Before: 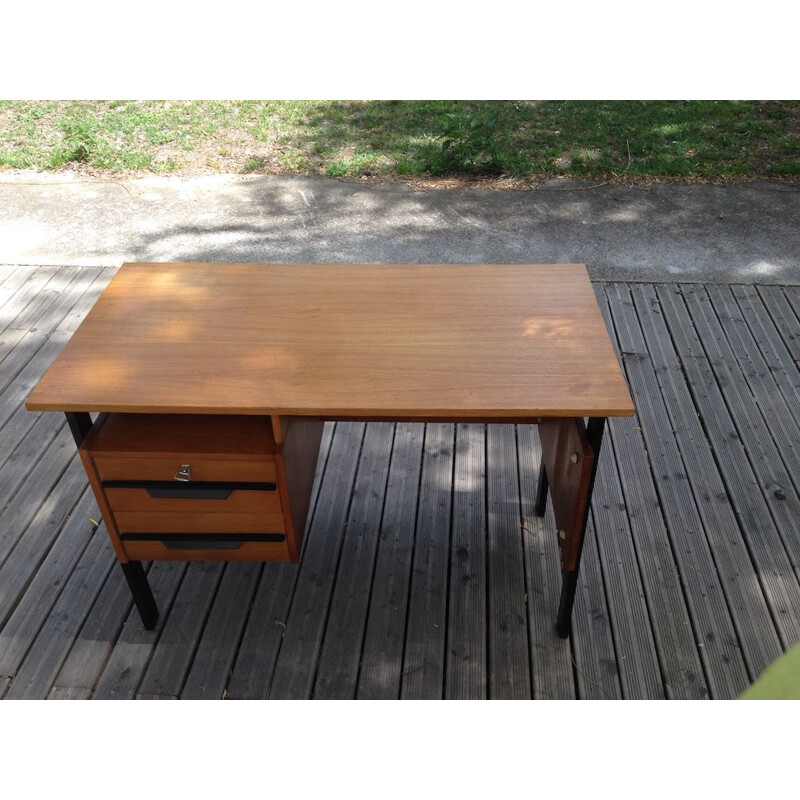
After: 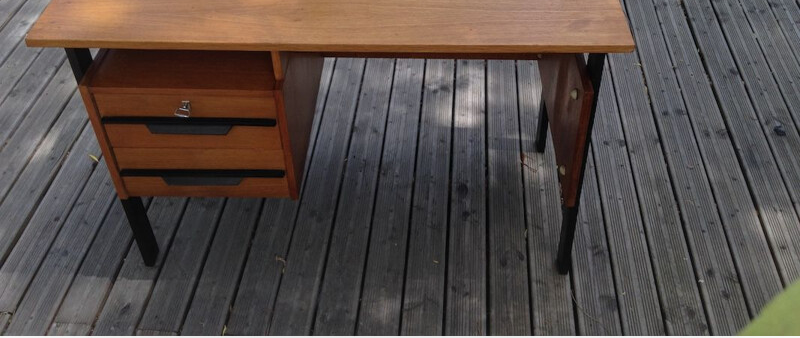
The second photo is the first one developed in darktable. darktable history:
crop: top 45.519%, bottom 12.157%
local contrast: detail 109%
